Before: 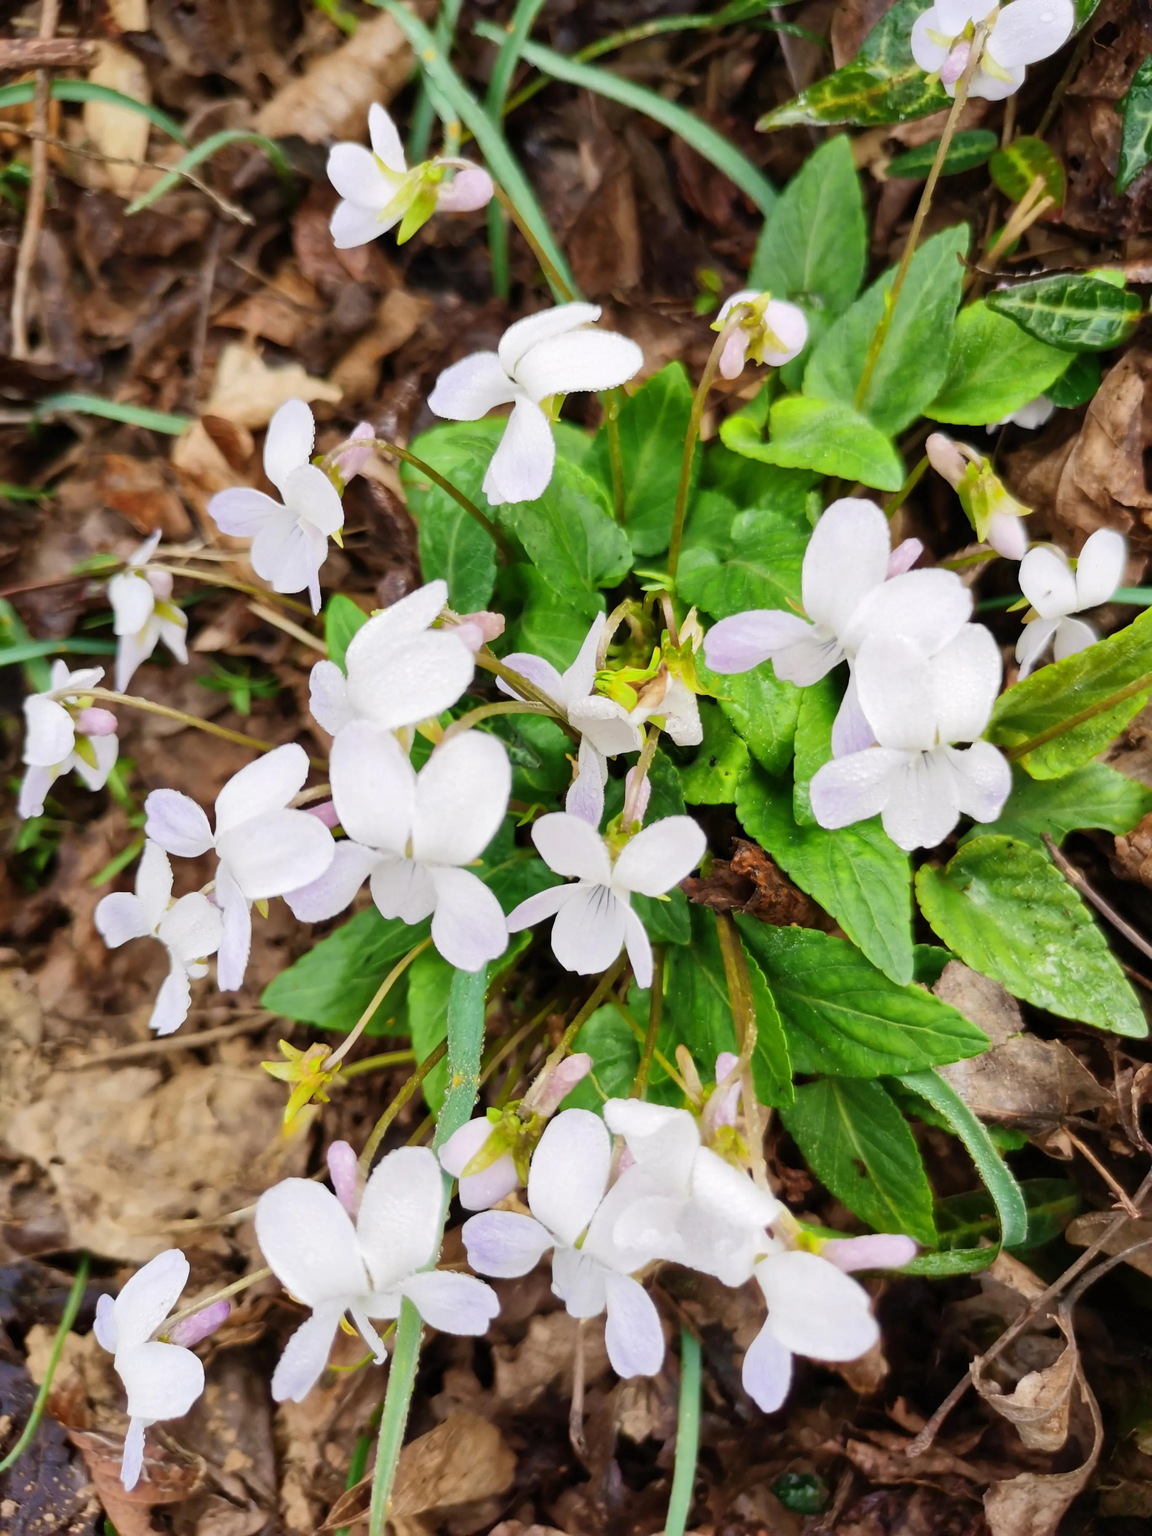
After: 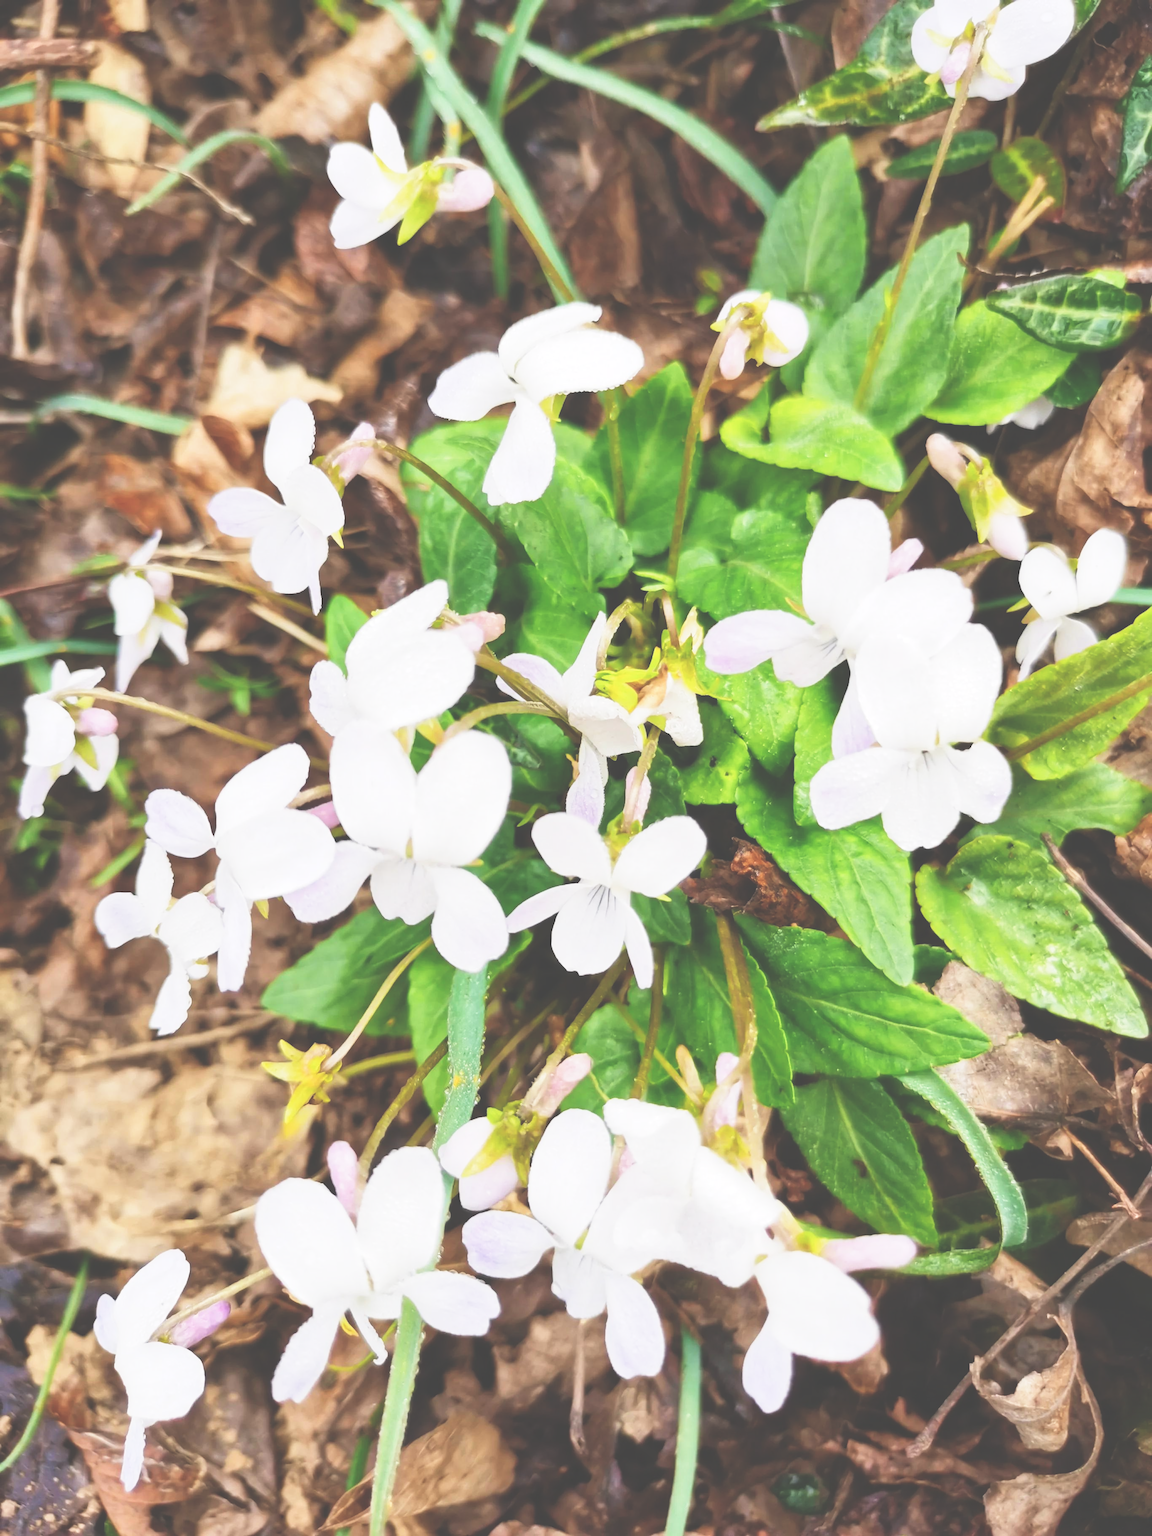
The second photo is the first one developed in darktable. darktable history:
exposure: black level correction -0.041, exposure 0.064 EV, compensate highlight preservation false
base curve: curves: ch0 [(0, 0) (0.579, 0.807) (1, 1)], preserve colors none
